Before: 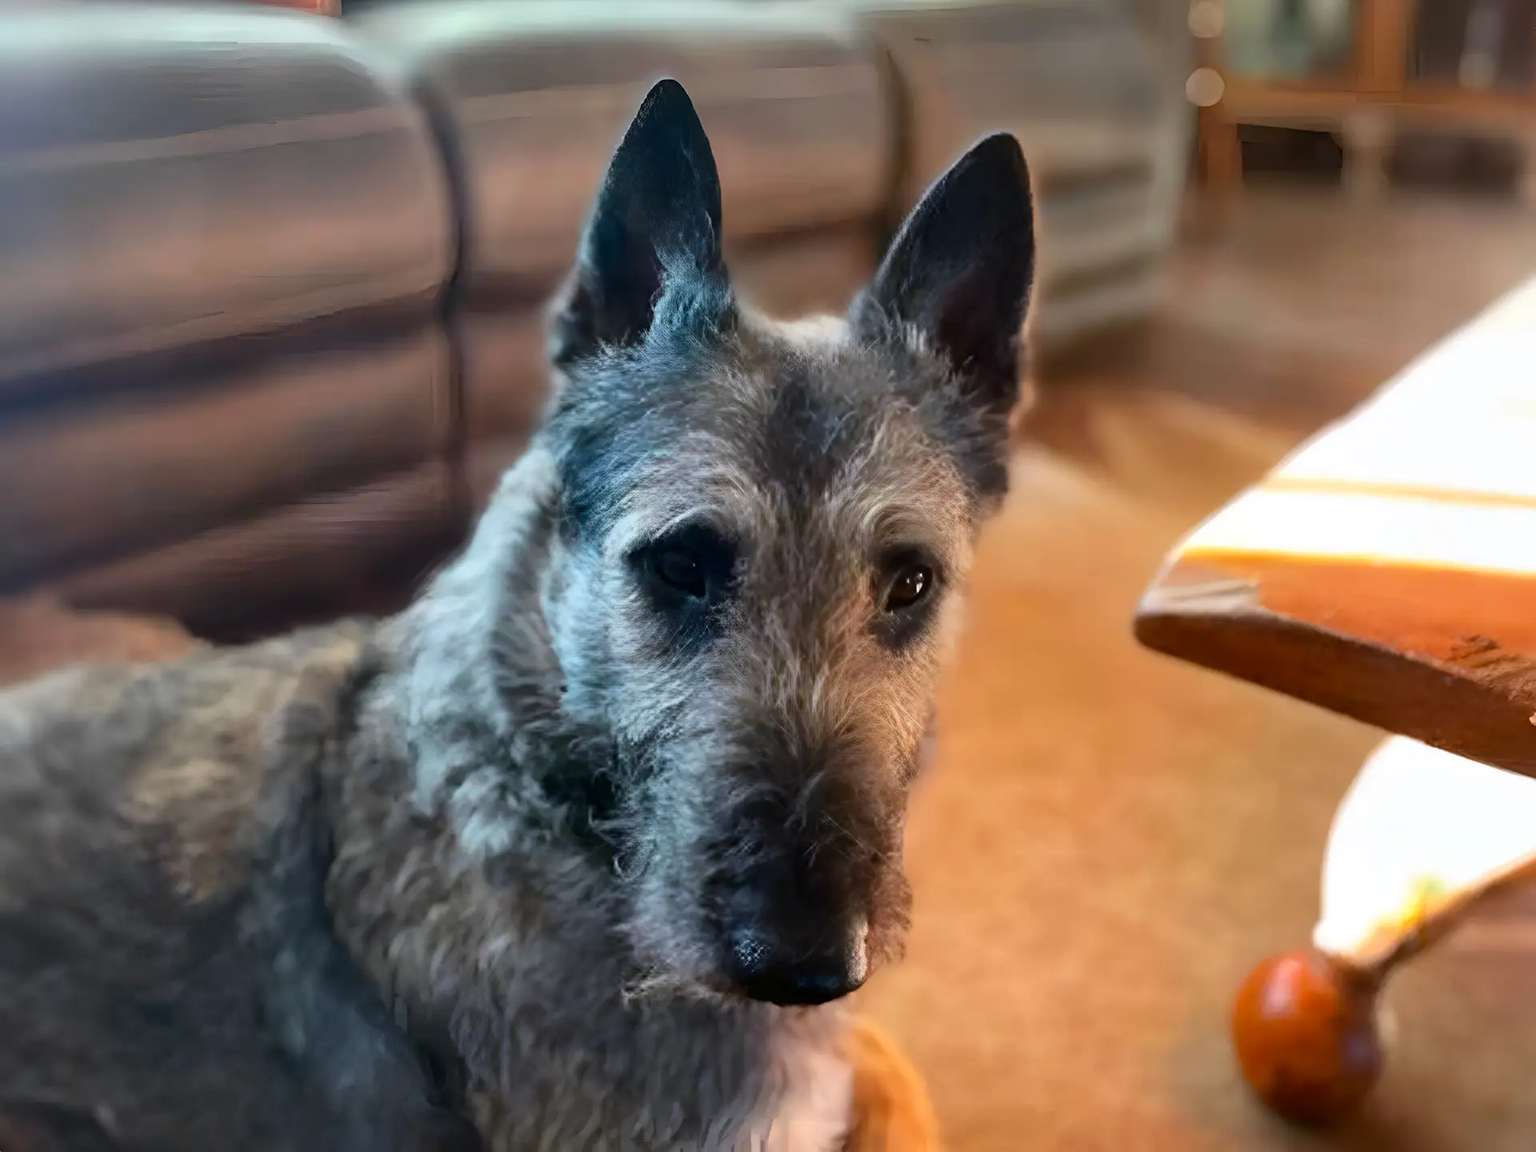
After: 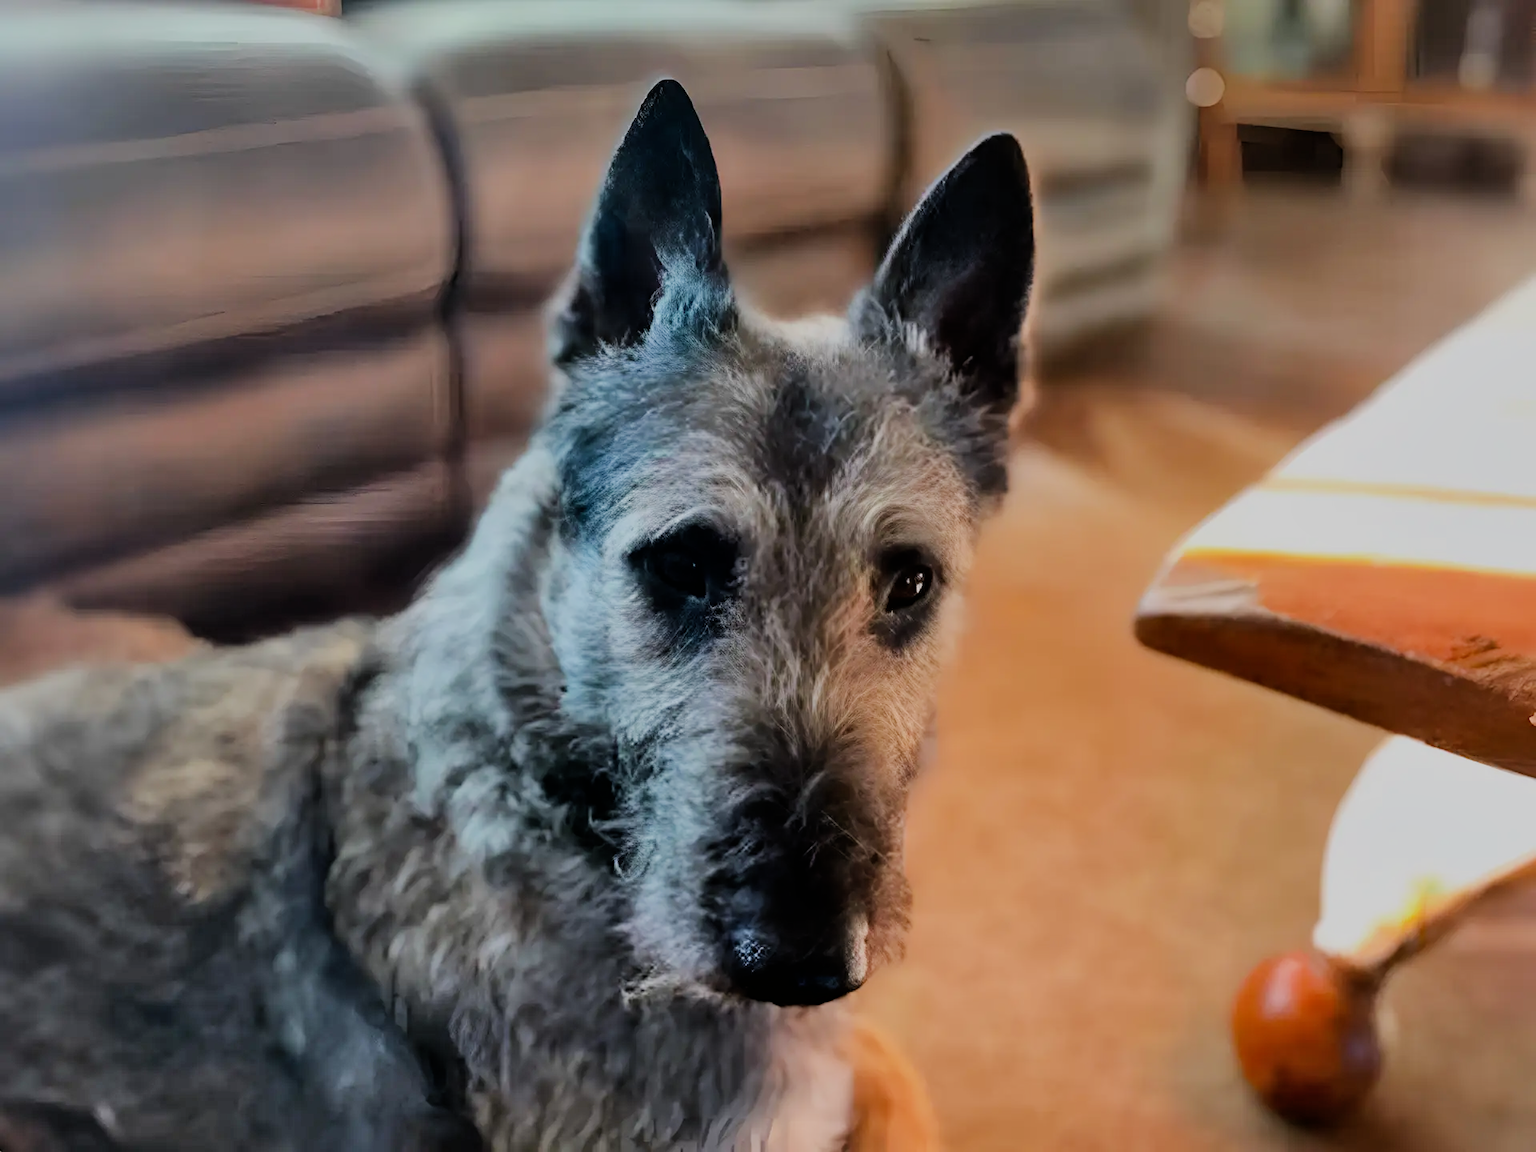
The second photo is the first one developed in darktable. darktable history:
filmic rgb: black relative exposure -7.18 EV, white relative exposure 5.36 EV, threshold 2.98 EV, hardness 3.03, enable highlight reconstruction true
shadows and highlights: shadows 51.72, highlights -28.5, soften with gaussian
